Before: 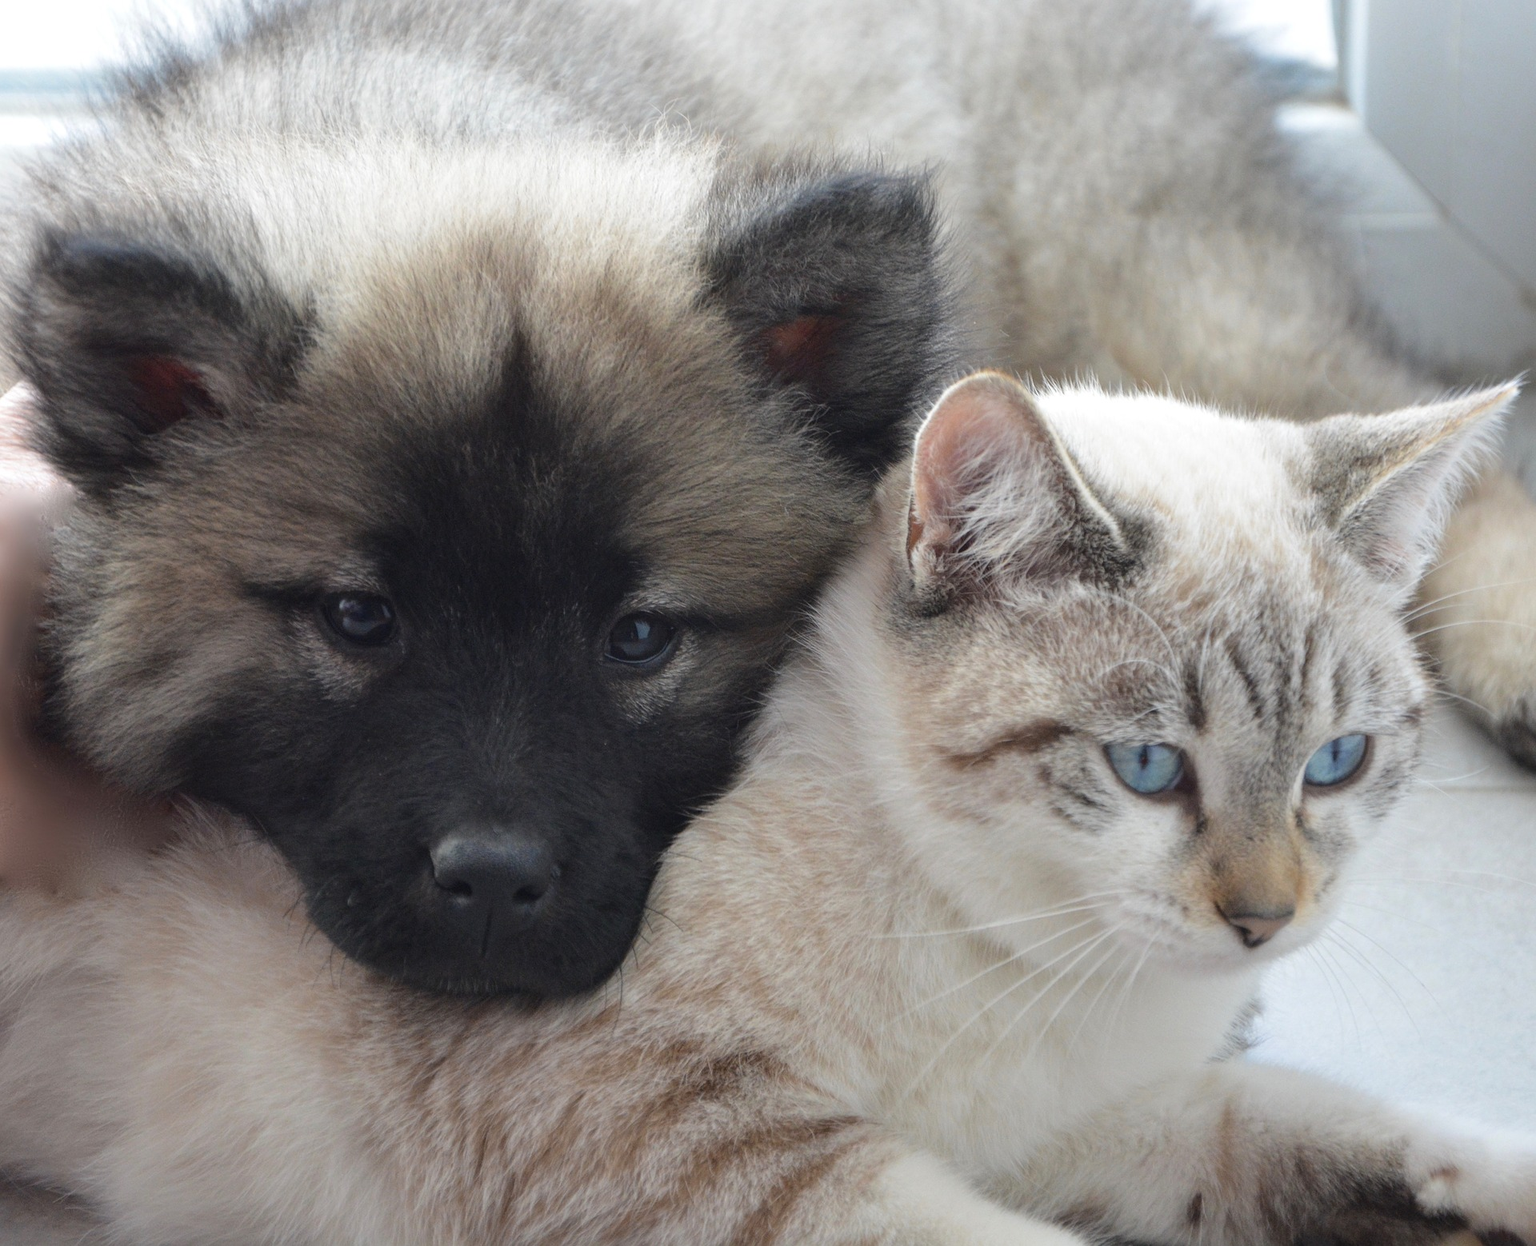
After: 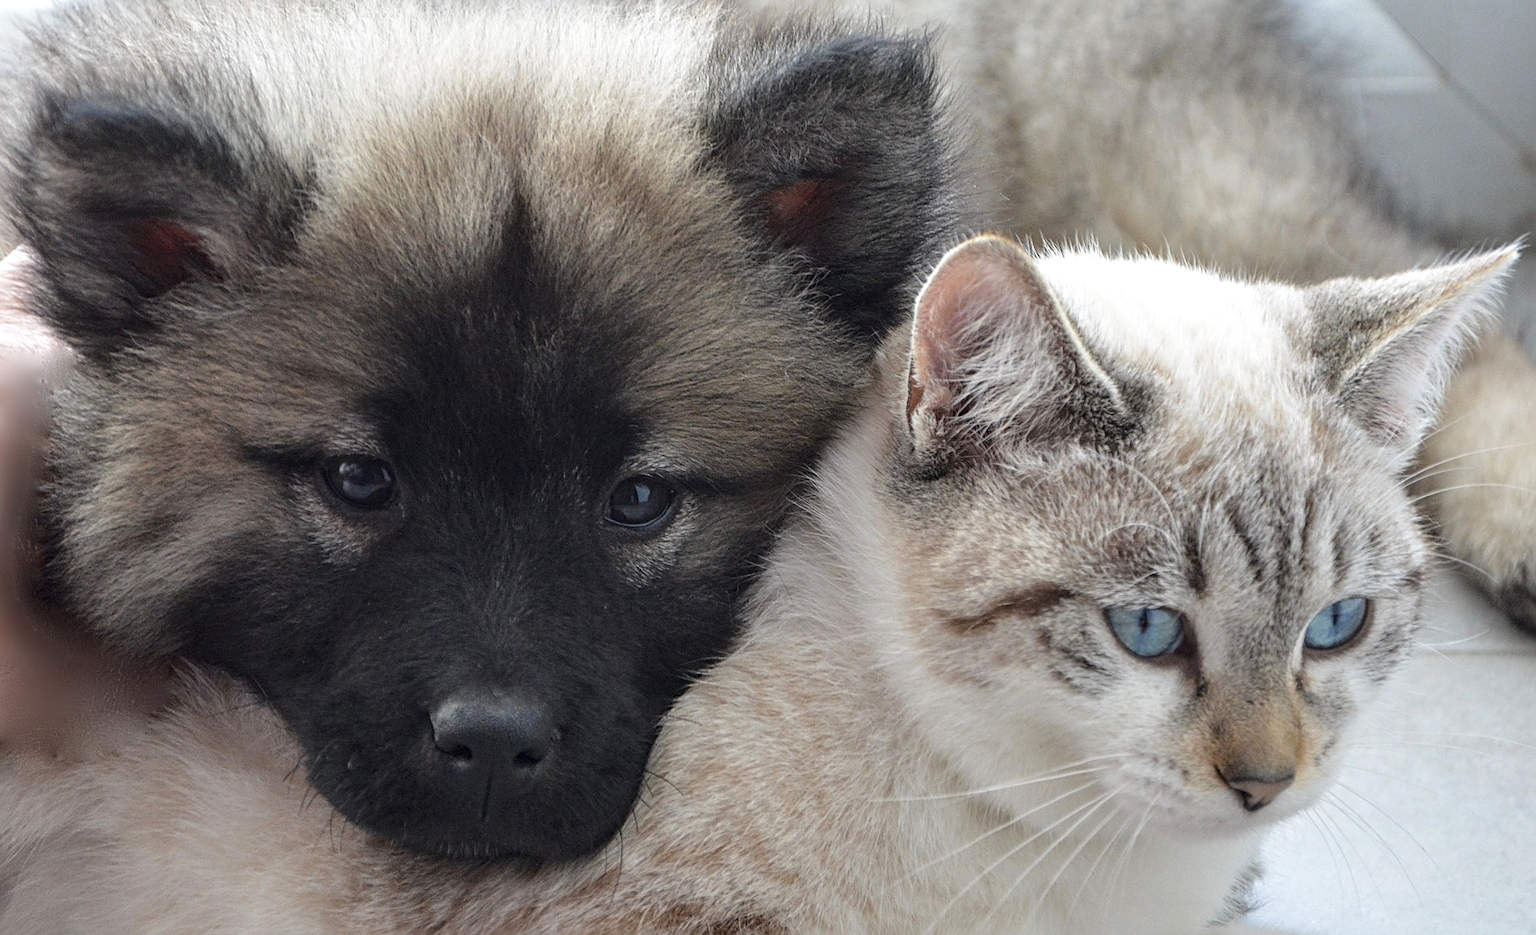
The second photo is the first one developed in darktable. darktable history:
sharpen: radius 2.77
crop: top 11.016%, bottom 13.91%
local contrast: on, module defaults
